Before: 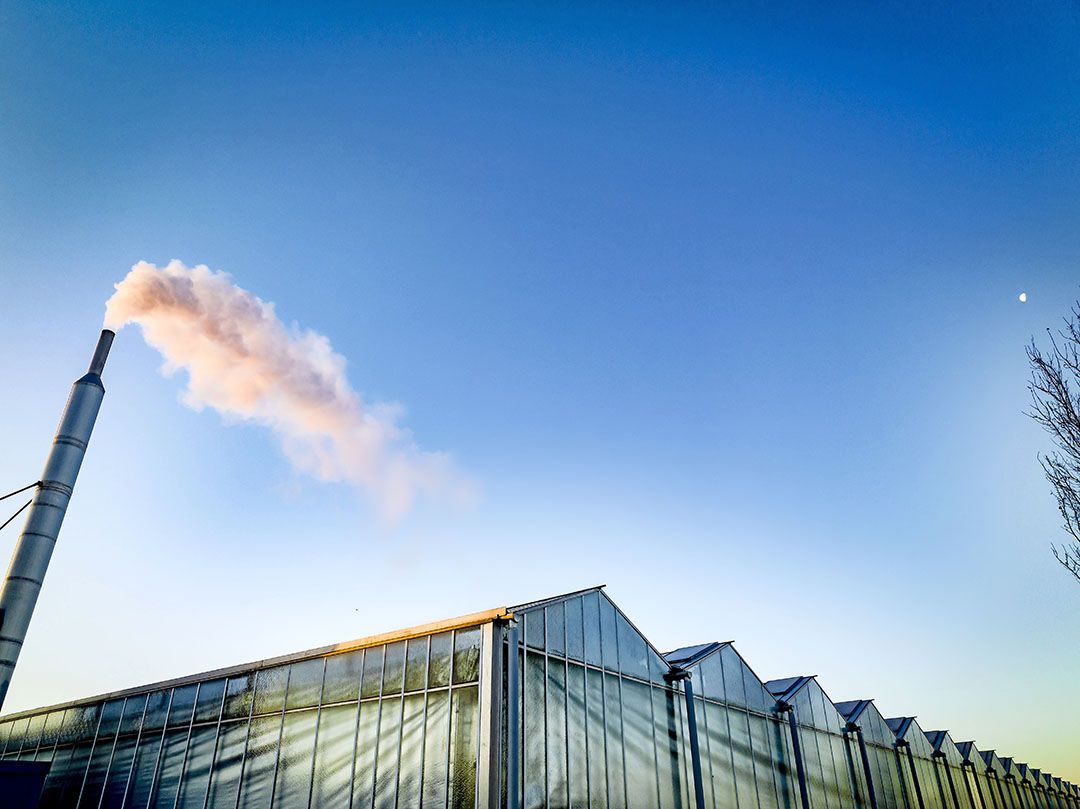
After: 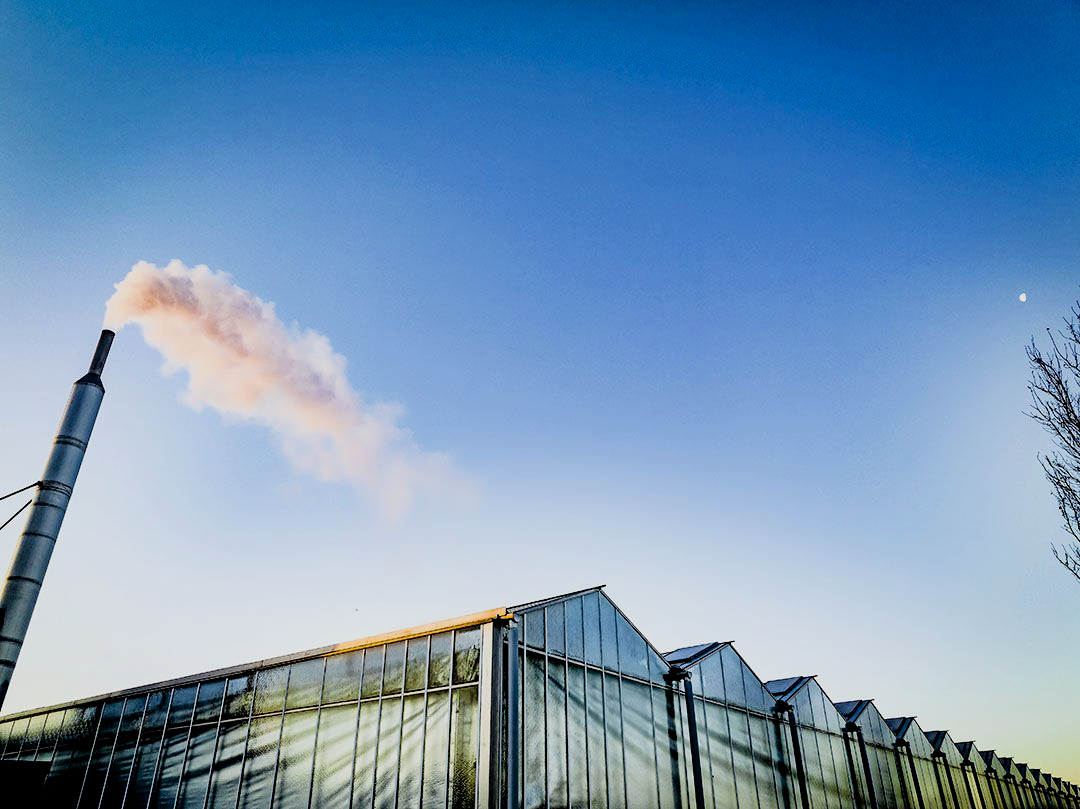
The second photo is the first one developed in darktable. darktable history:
color balance rgb: global offset › luminance -0.904%, perceptual saturation grading › global saturation 3.376%
filmic rgb: black relative exposure -5.14 EV, white relative exposure 3.96 EV, hardness 2.89, contrast 1.298, highlights saturation mix -31.41%
